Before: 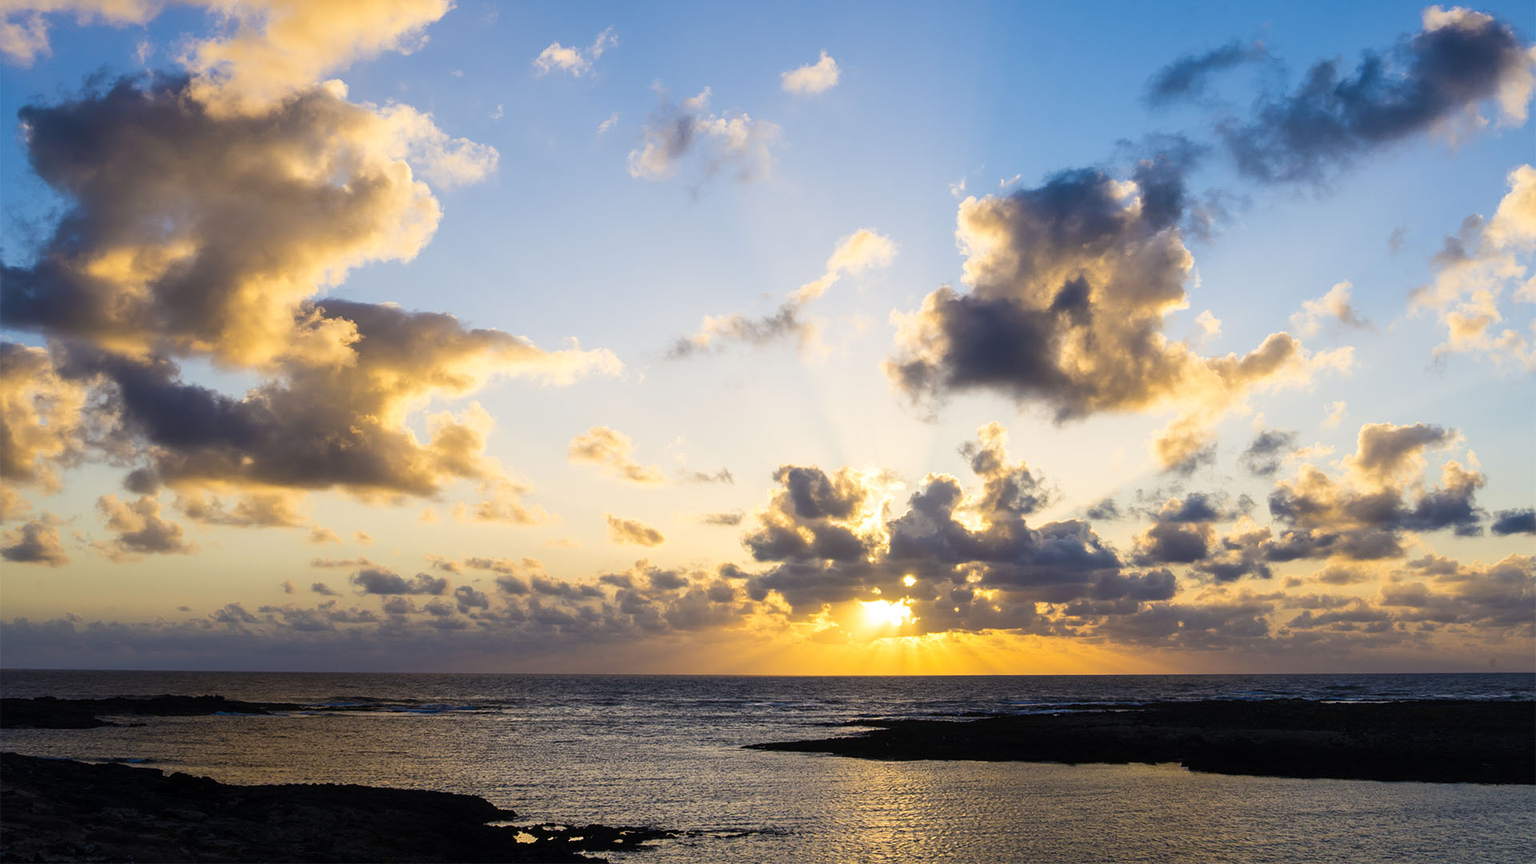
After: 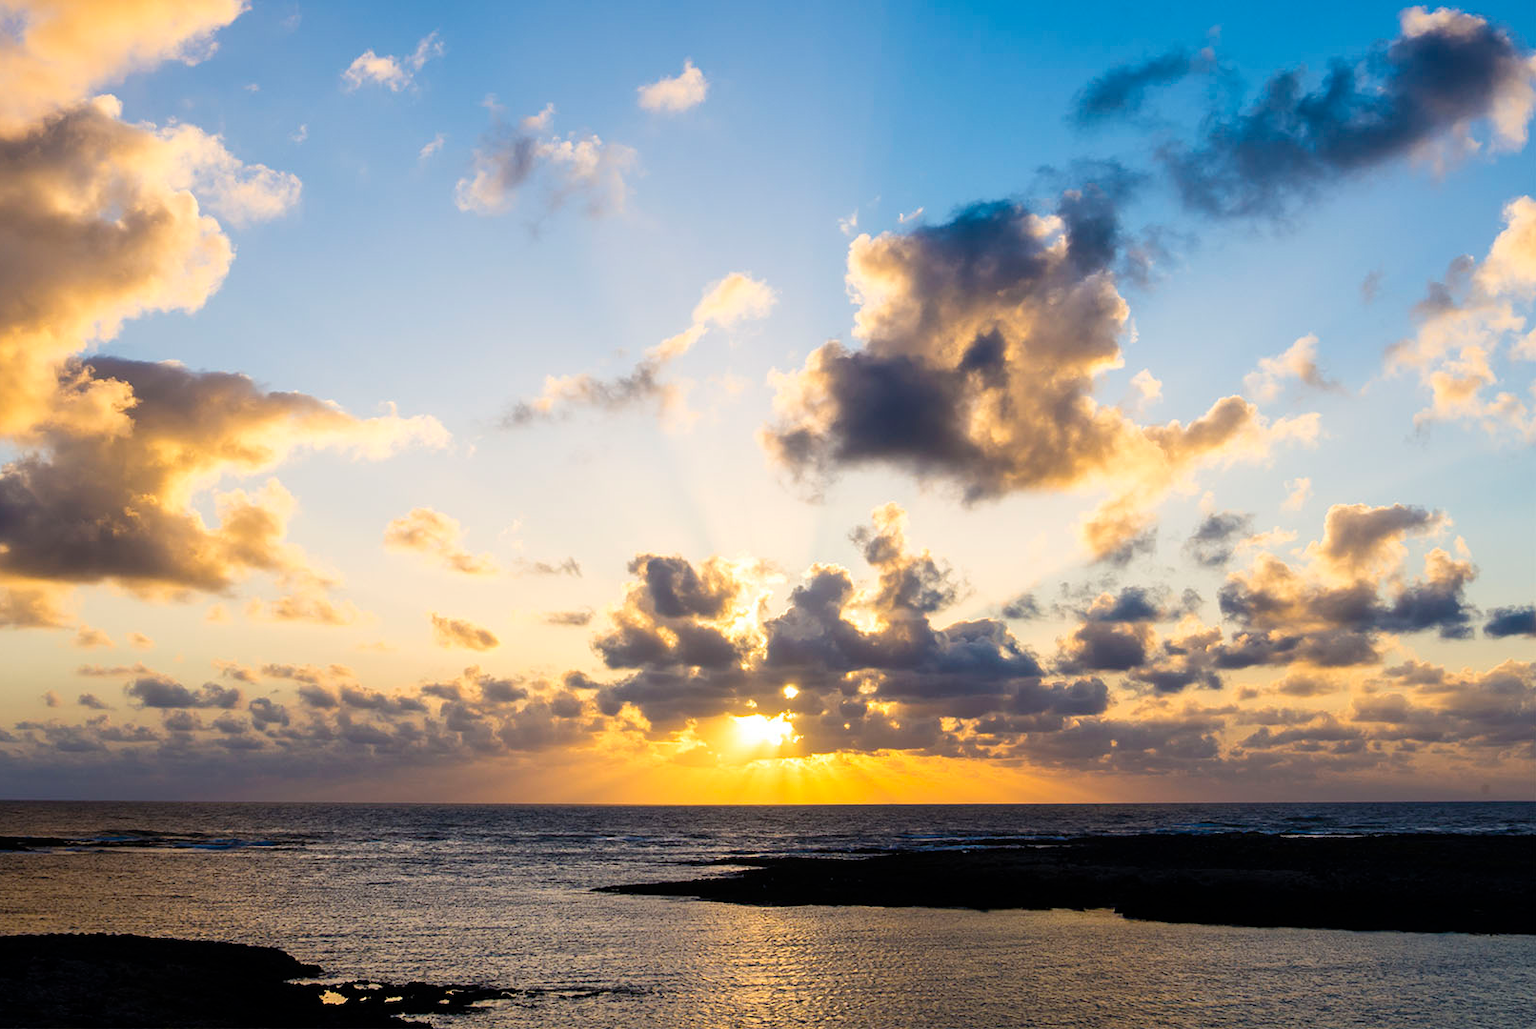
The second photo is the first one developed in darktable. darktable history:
crop: left 16.002%
